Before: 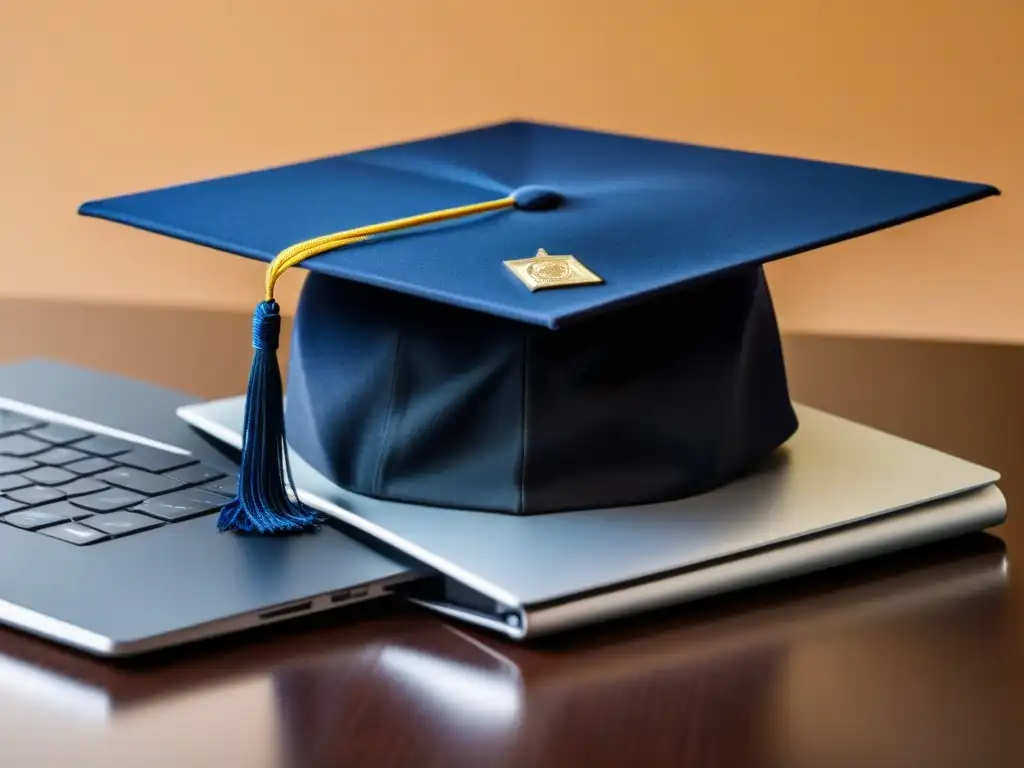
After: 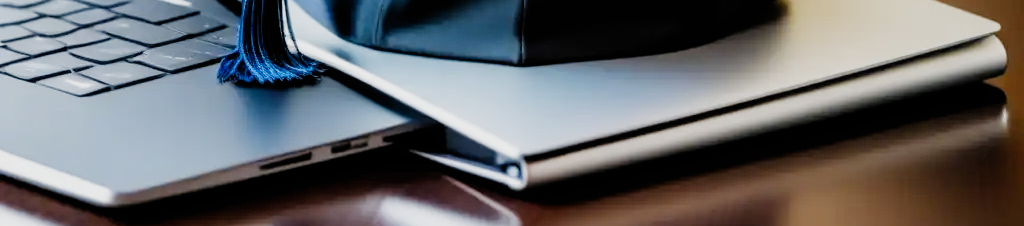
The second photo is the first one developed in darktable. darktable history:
filmic rgb: black relative exposure -7.65 EV, white relative exposure 4.56 EV, hardness 3.61, add noise in highlights 0.001, preserve chrominance no, color science v3 (2019), use custom middle-gray values true, contrast in highlights soft
color zones: curves: ch0 [(0.068, 0.464) (0.25, 0.5) (0.48, 0.508) (0.75, 0.536) (0.886, 0.476) (0.967, 0.456)]; ch1 [(0.066, 0.456) (0.25, 0.5) (0.616, 0.508) (0.746, 0.56) (0.934, 0.444)]
tone equalizer: -8 EV -0.79 EV, -7 EV -0.672 EV, -6 EV -0.597 EV, -5 EV -0.37 EV, -3 EV 0.404 EV, -2 EV 0.6 EV, -1 EV 0.698 EV, +0 EV 0.78 EV
crop and rotate: top 58.547%, bottom 11.947%
